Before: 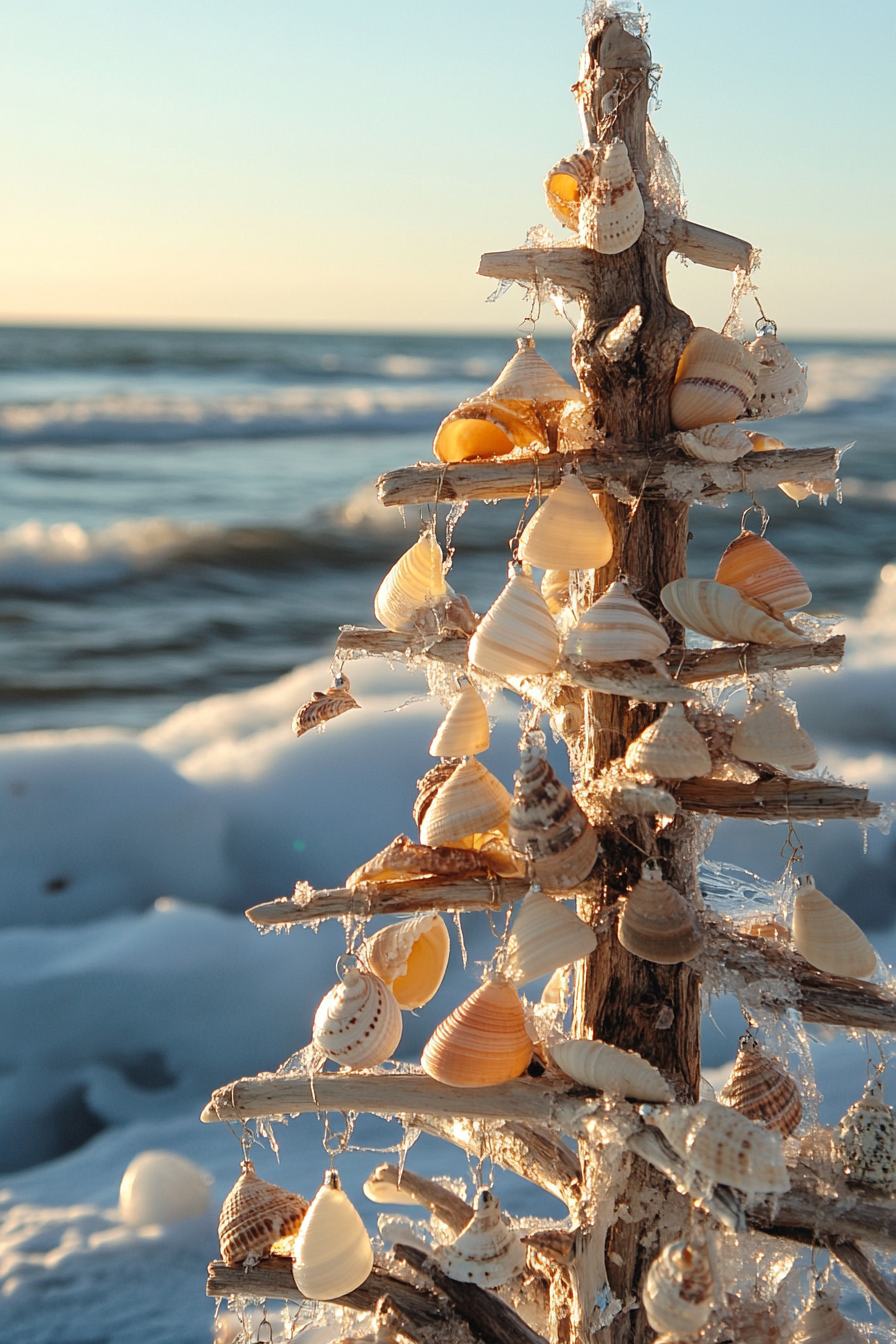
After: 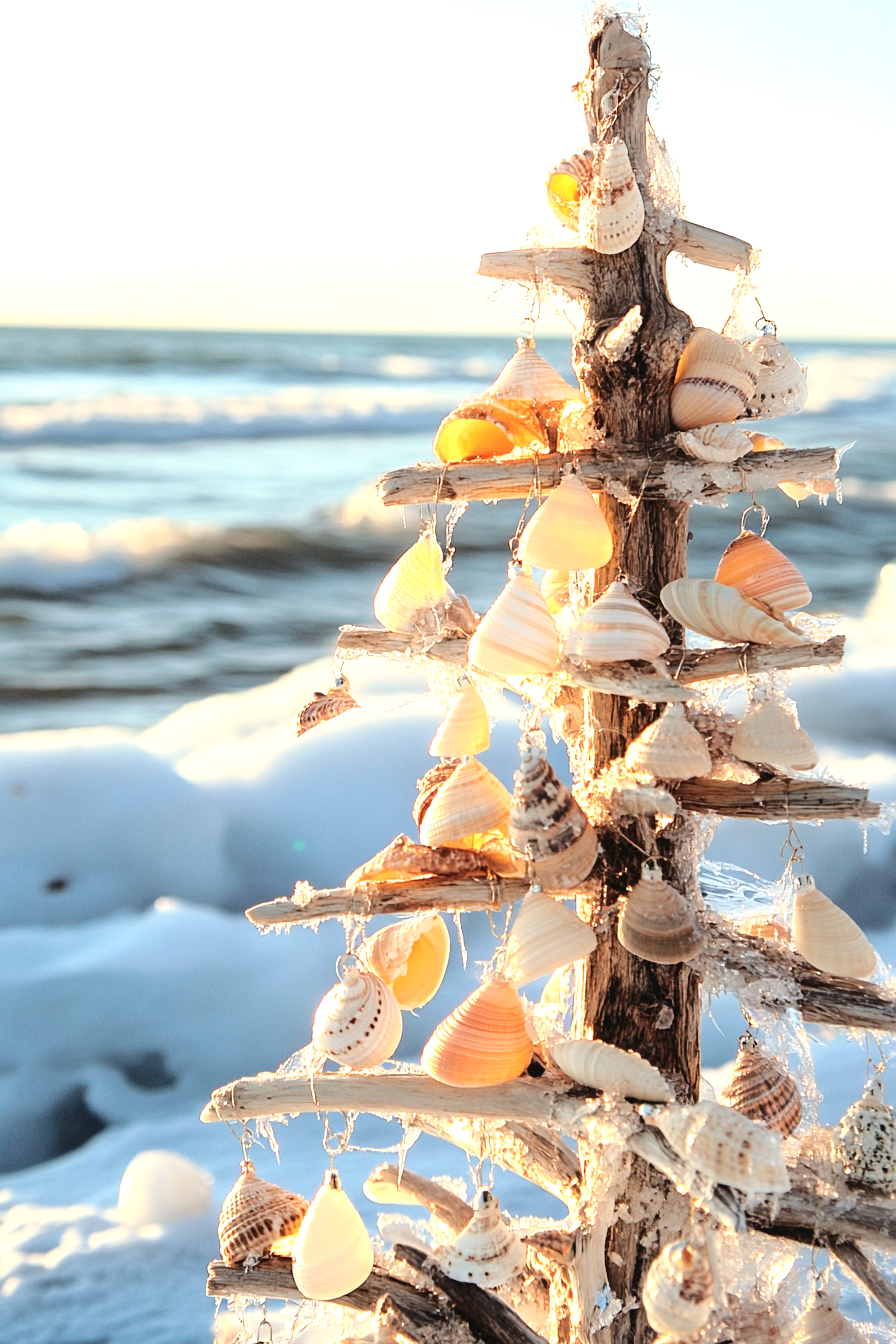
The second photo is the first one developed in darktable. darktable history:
tone curve: curves: ch0 [(0, 0) (0.003, 0.03) (0.011, 0.032) (0.025, 0.035) (0.044, 0.038) (0.069, 0.041) (0.1, 0.058) (0.136, 0.091) (0.177, 0.133) (0.224, 0.181) (0.277, 0.268) (0.335, 0.363) (0.399, 0.461) (0.468, 0.554) (0.543, 0.633) (0.623, 0.709) (0.709, 0.784) (0.801, 0.869) (0.898, 0.938) (1, 1)], color space Lab, independent channels, preserve colors none
exposure: exposure 1.001 EV, compensate exposure bias true, compensate highlight preservation false
